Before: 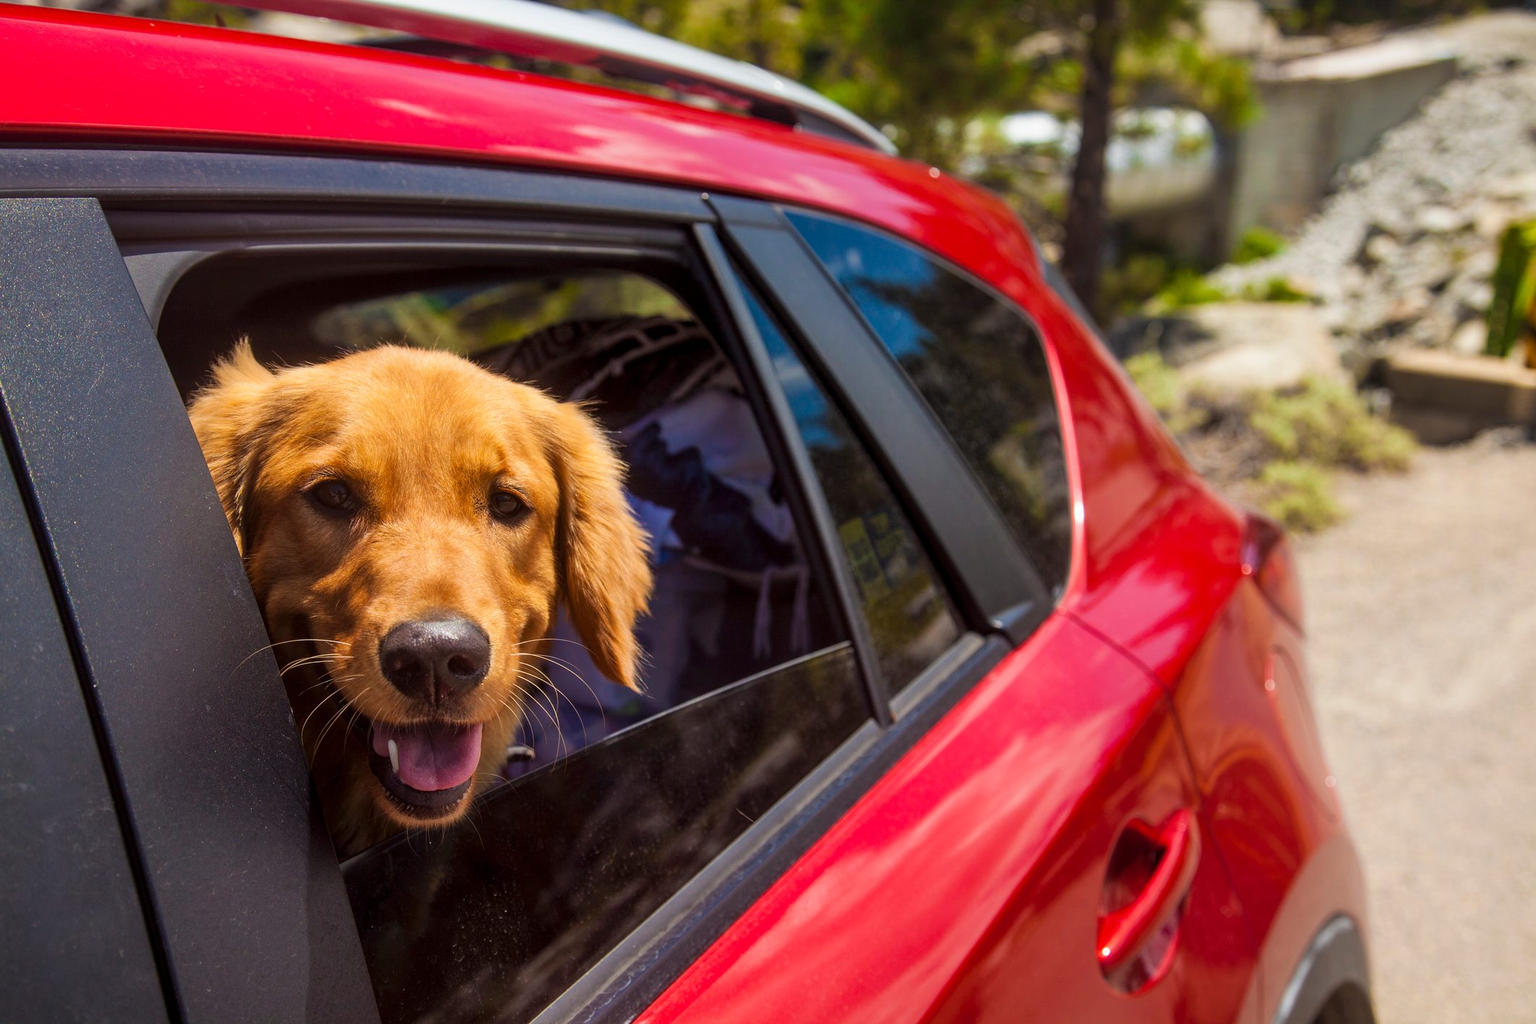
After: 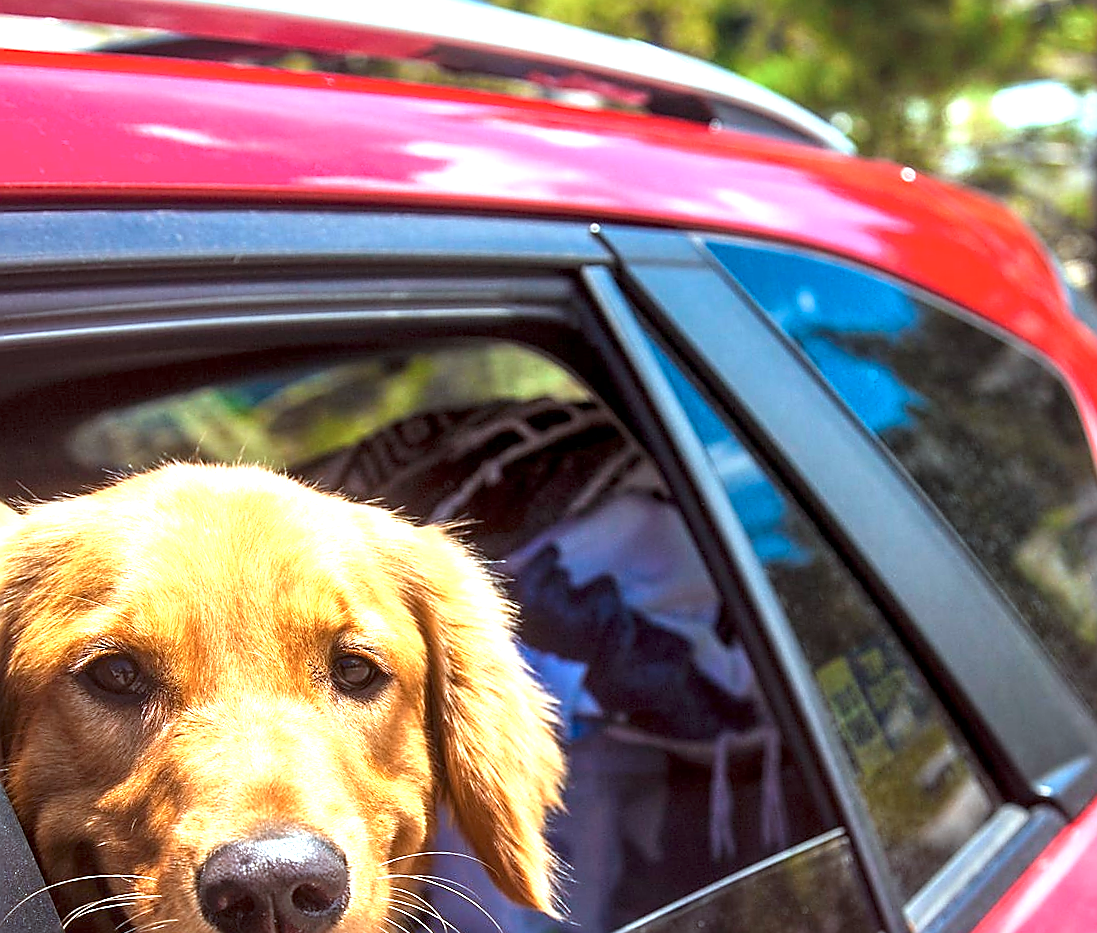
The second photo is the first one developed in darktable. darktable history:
color correction: highlights a* -11.71, highlights b* -15.58
rotate and perspective: rotation -4.2°, shear 0.006, automatic cropping off
sharpen: radius 1.4, amount 1.25, threshold 0.7
exposure: black level correction 0, exposure 1.45 EV, compensate exposure bias true, compensate highlight preservation false
local contrast: highlights 100%, shadows 100%, detail 120%, midtone range 0.2
crop: left 17.835%, top 7.675%, right 32.881%, bottom 32.213%
